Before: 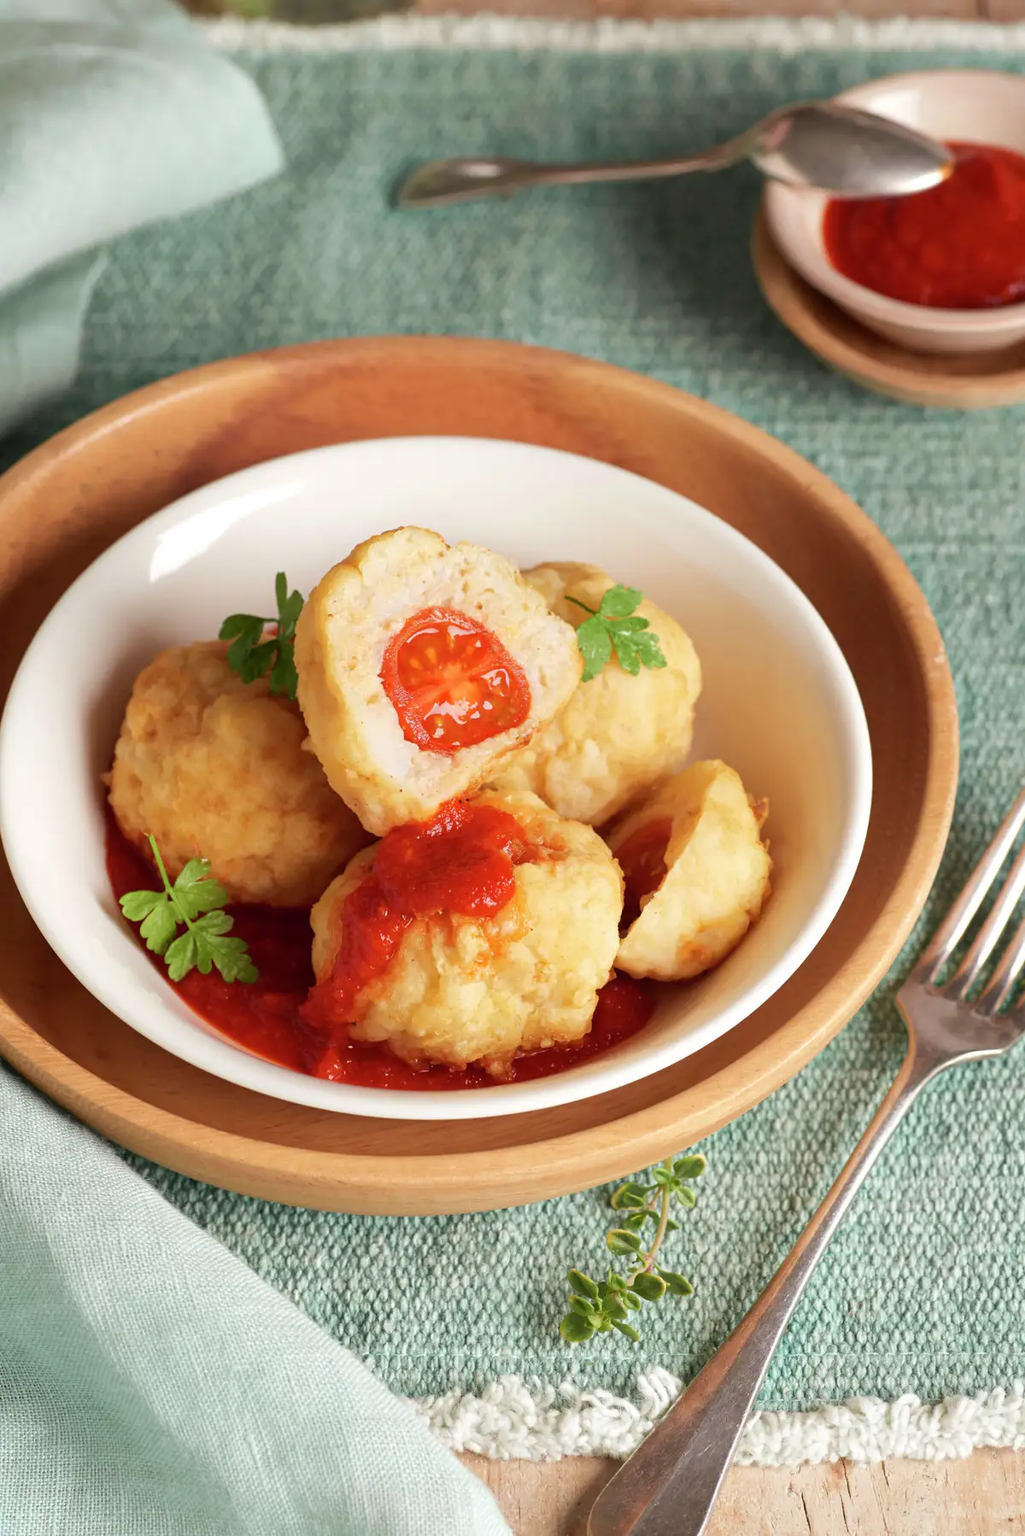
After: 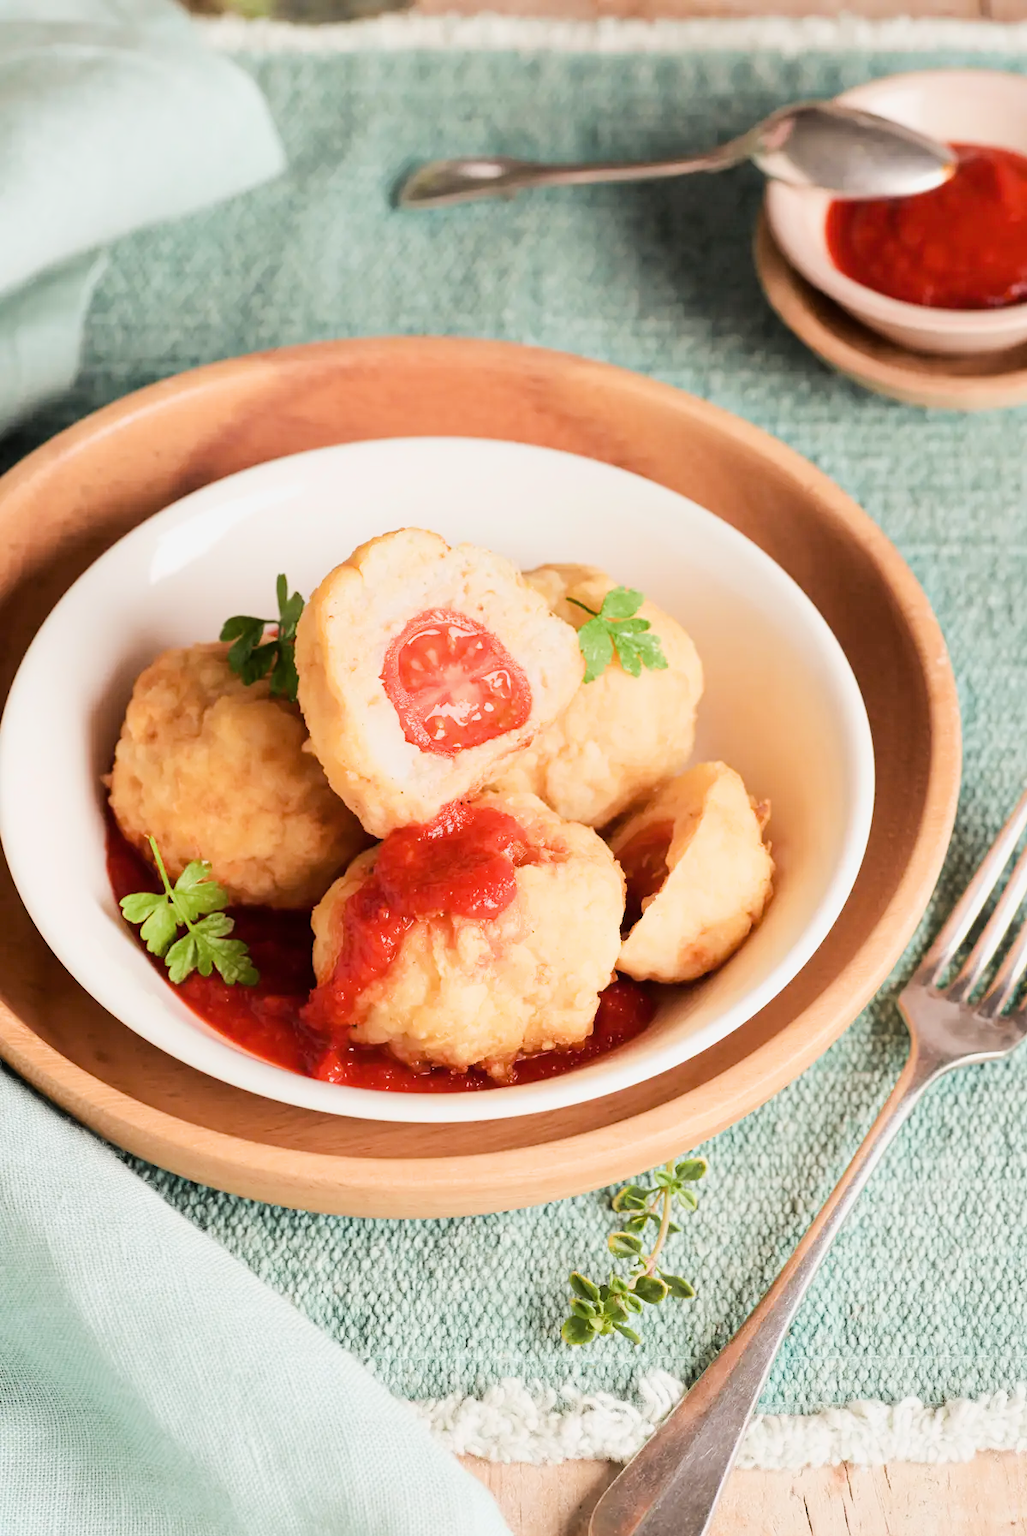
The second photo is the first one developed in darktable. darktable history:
crop: top 0.05%, bottom 0.098%
filmic rgb: black relative exposure -7.65 EV, white relative exposure 4.56 EV, hardness 3.61, contrast 1.05
contrast brightness saturation: contrast 0.01, saturation -0.05
exposure: black level correction 0, exposure 0.7 EV, compensate exposure bias true, compensate highlight preservation false
tone equalizer: -8 EV -0.417 EV, -7 EV -0.389 EV, -6 EV -0.333 EV, -5 EV -0.222 EV, -3 EV 0.222 EV, -2 EV 0.333 EV, -1 EV 0.389 EV, +0 EV 0.417 EV, edges refinement/feathering 500, mask exposure compensation -1.57 EV, preserve details no
